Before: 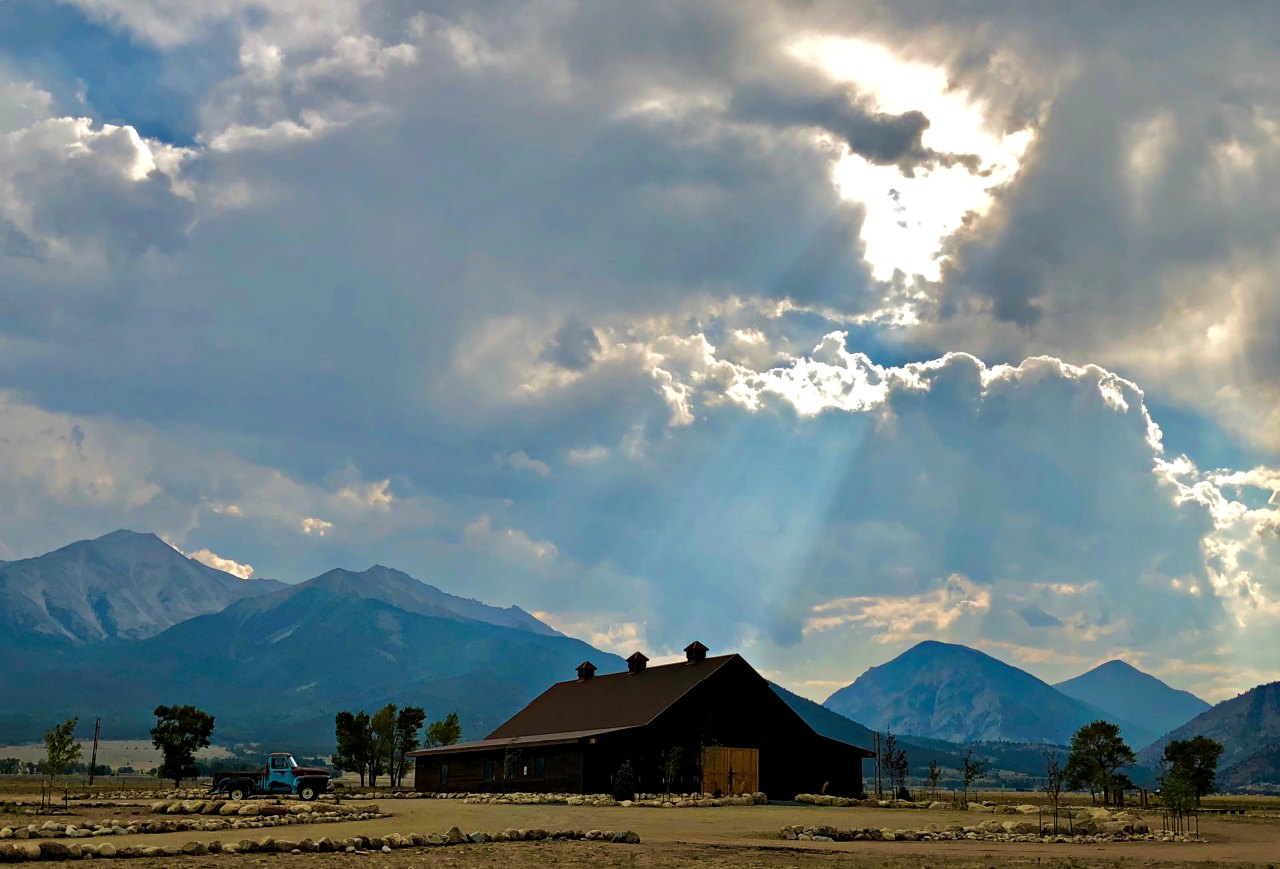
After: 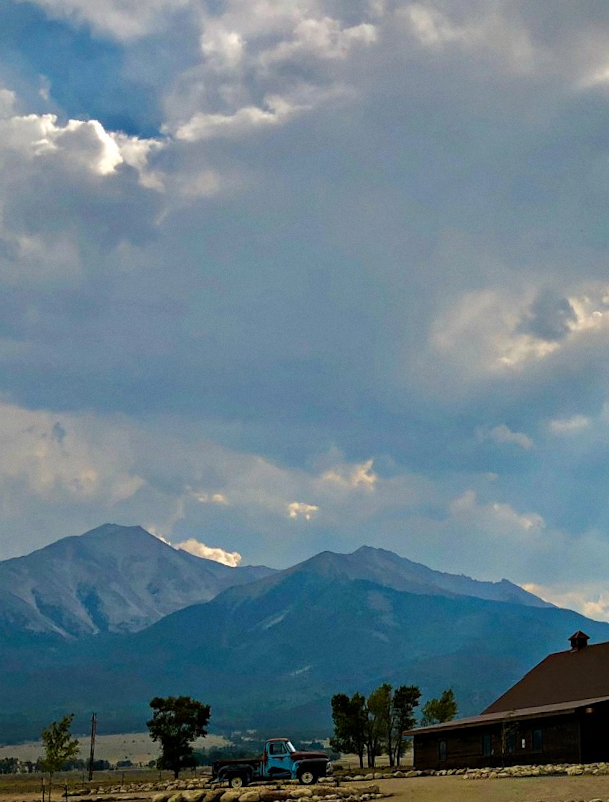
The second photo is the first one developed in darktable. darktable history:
grain: coarseness 0.09 ISO, strength 10%
tone curve: curves: ch0 [(0, 0) (0.003, 0.003) (0.011, 0.011) (0.025, 0.025) (0.044, 0.044) (0.069, 0.069) (0.1, 0.099) (0.136, 0.135) (0.177, 0.177) (0.224, 0.224) (0.277, 0.276) (0.335, 0.334) (0.399, 0.398) (0.468, 0.467) (0.543, 0.547) (0.623, 0.626) (0.709, 0.712) (0.801, 0.802) (0.898, 0.898) (1, 1)], preserve colors none
crop and rotate: left 0%, top 0%, right 50.845%
rotate and perspective: rotation -3°, crop left 0.031, crop right 0.968, crop top 0.07, crop bottom 0.93
